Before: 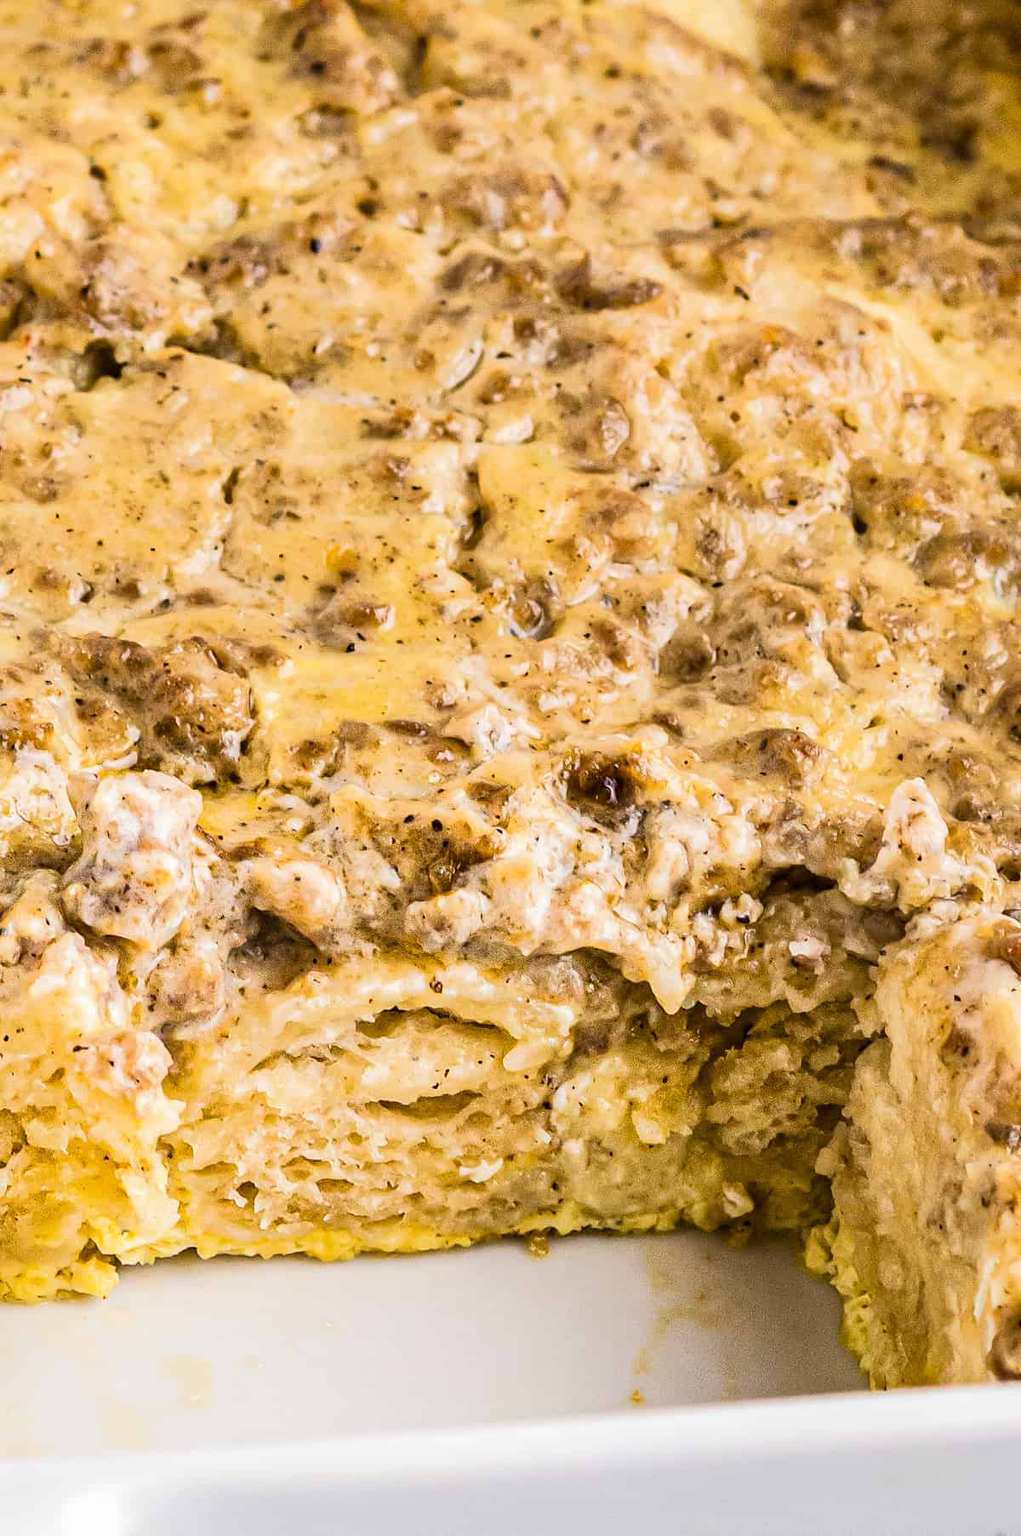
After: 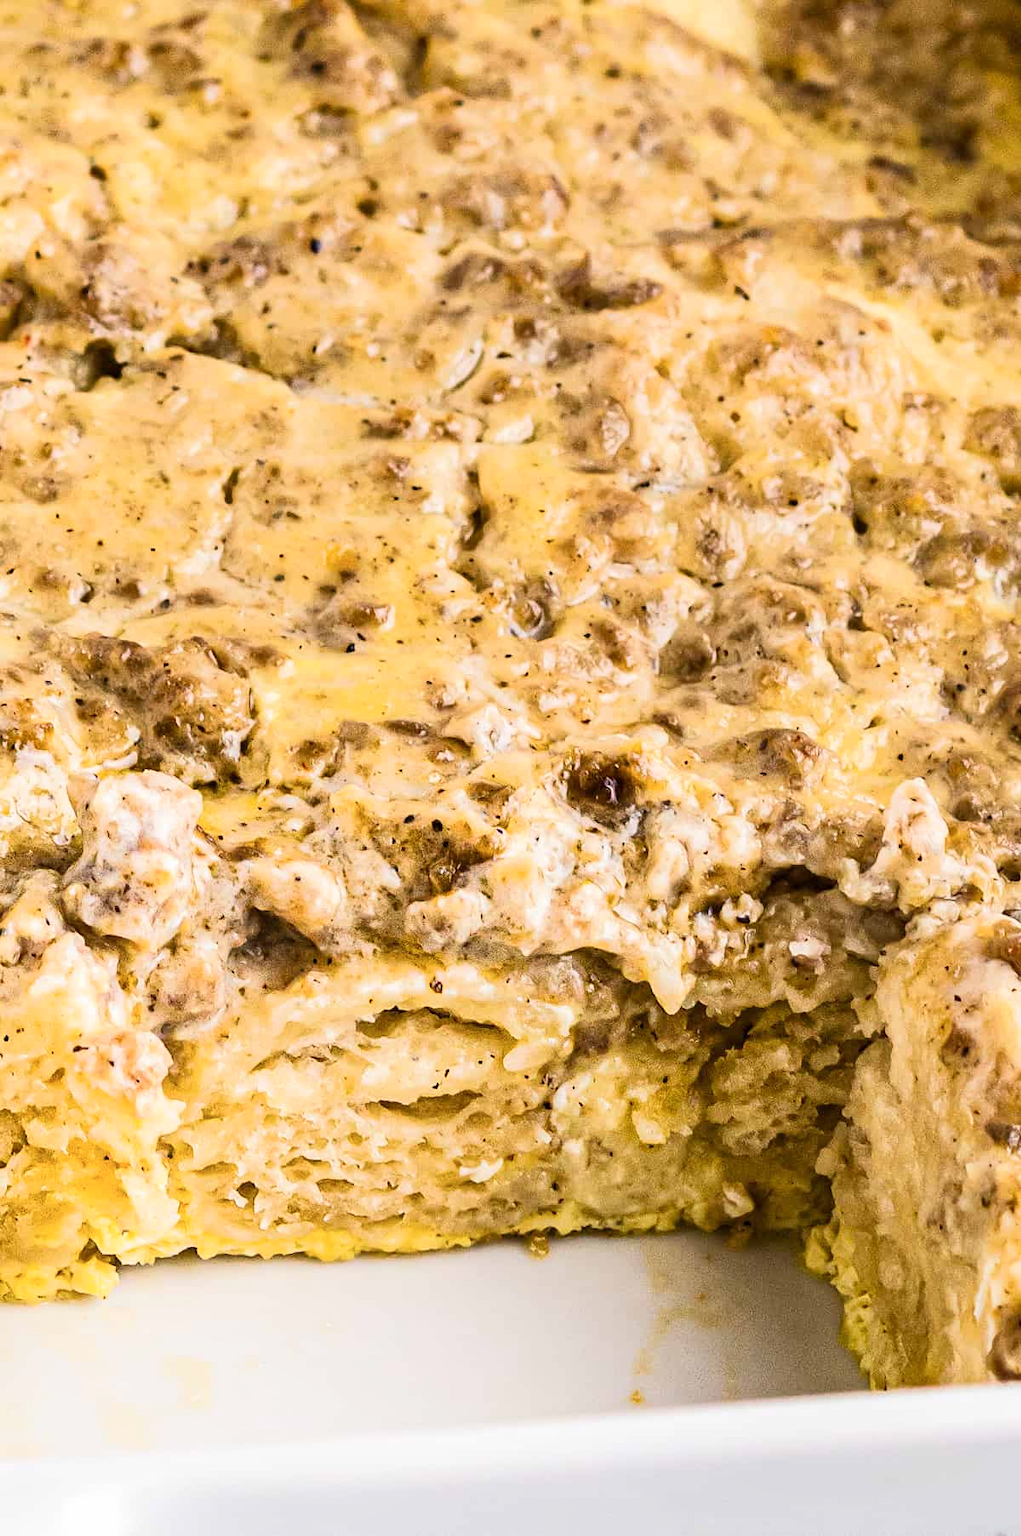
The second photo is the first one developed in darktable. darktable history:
exposure: compensate highlight preservation false
shadows and highlights: shadows 0, highlights 40
